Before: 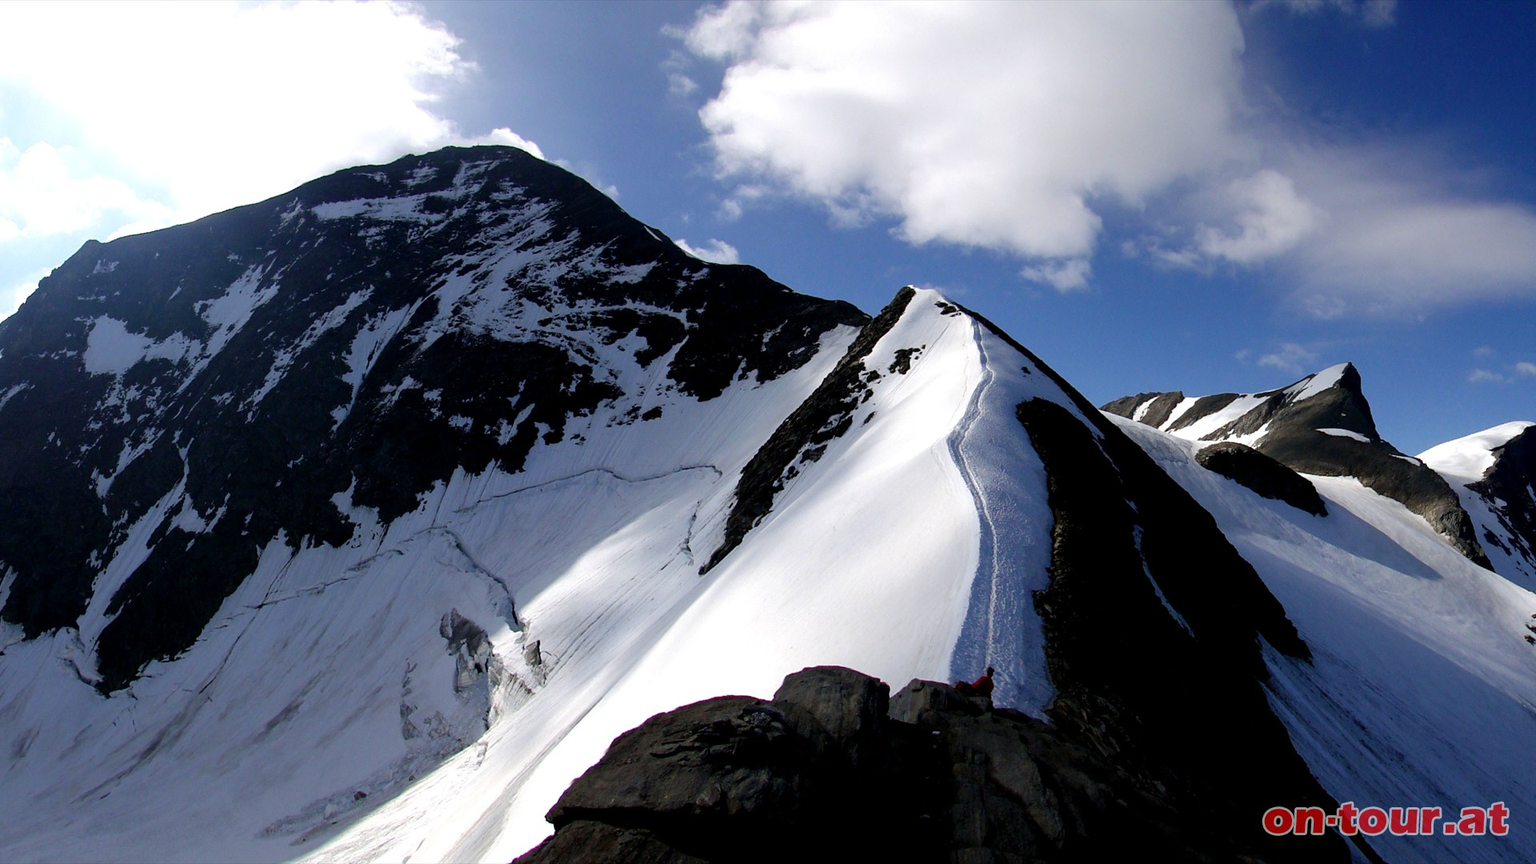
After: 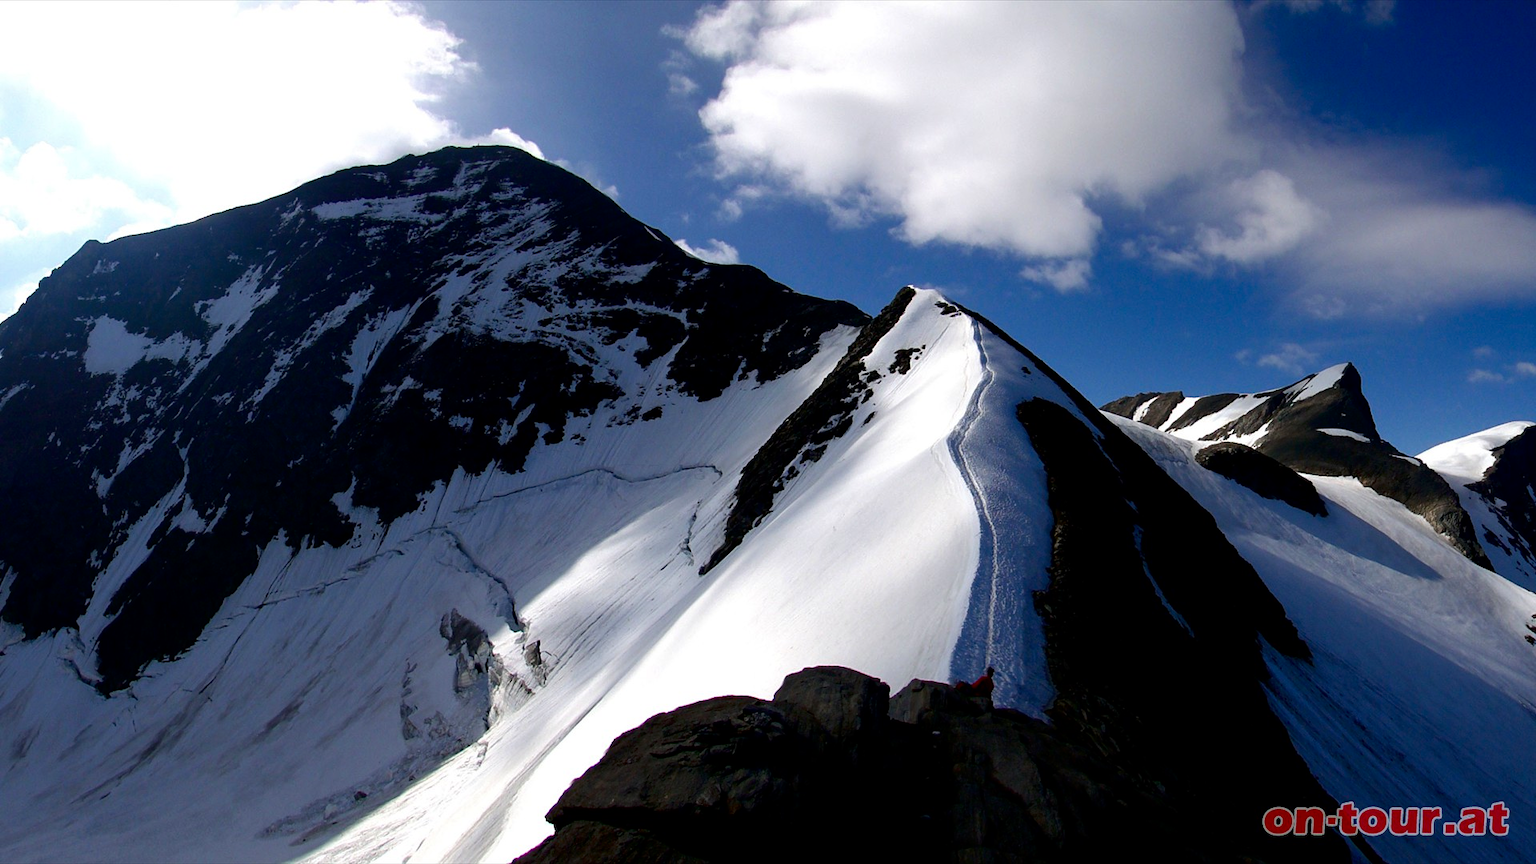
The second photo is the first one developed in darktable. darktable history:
contrast brightness saturation: contrast 0.068, brightness -0.149, saturation 0.118
